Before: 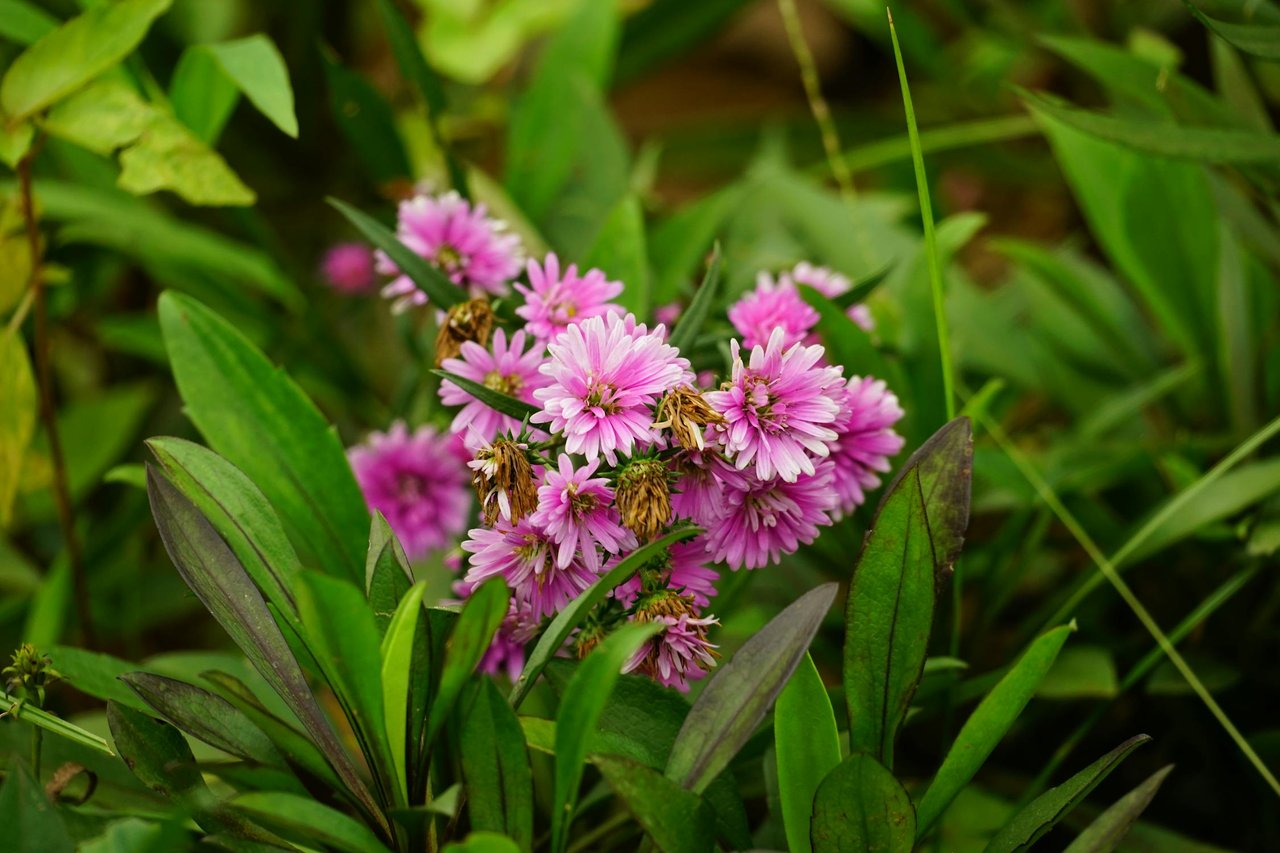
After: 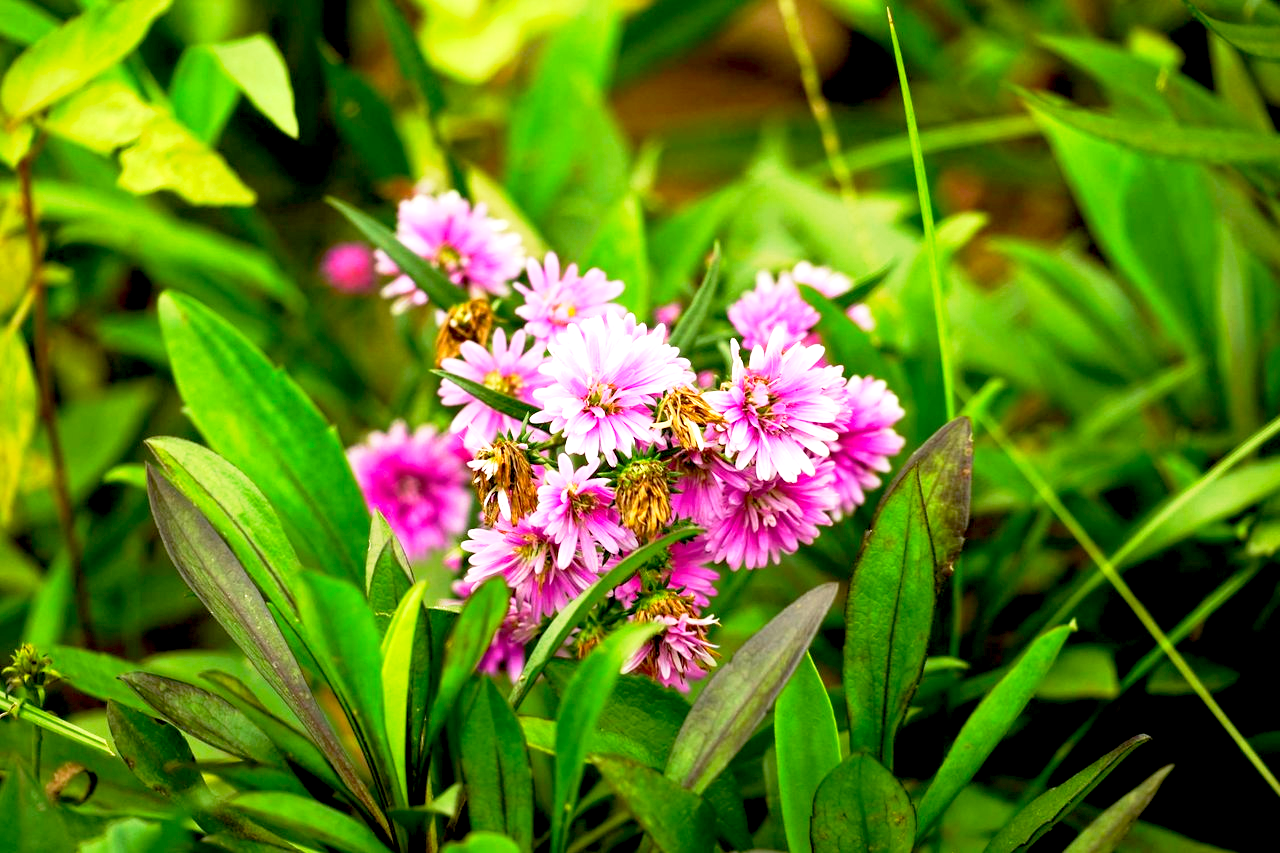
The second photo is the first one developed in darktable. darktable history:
base curve: curves: ch0 [(0.017, 0) (0.425, 0.441) (0.844, 0.933) (1, 1)], preserve colors none
shadows and highlights: radius 121.72, shadows 21.37, white point adjustment -9.58, highlights -12.44, soften with gaussian
exposure: black level correction 0.001, exposure 1.652 EV, compensate highlight preservation false
